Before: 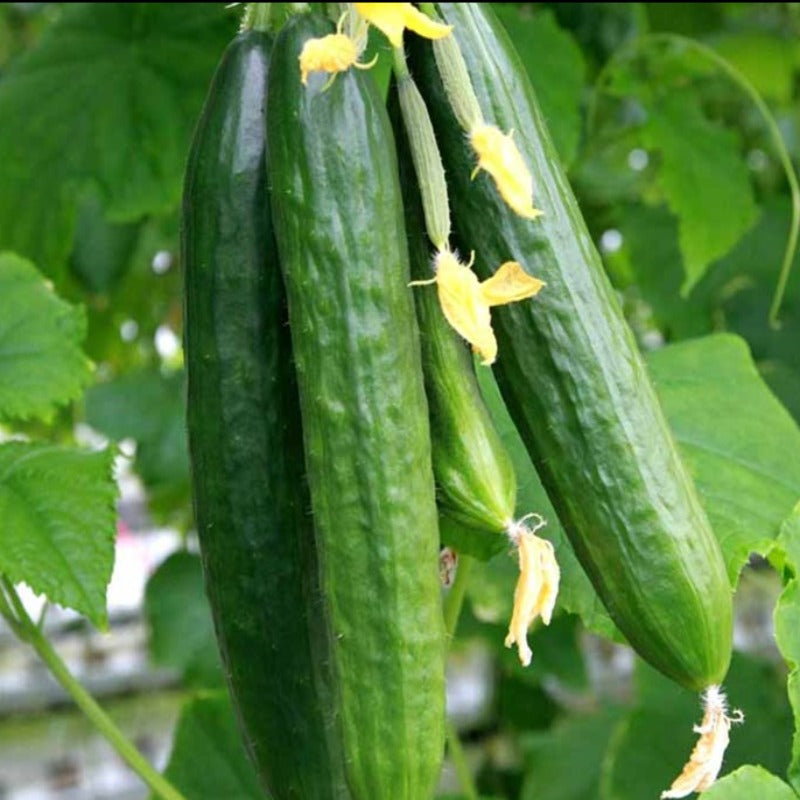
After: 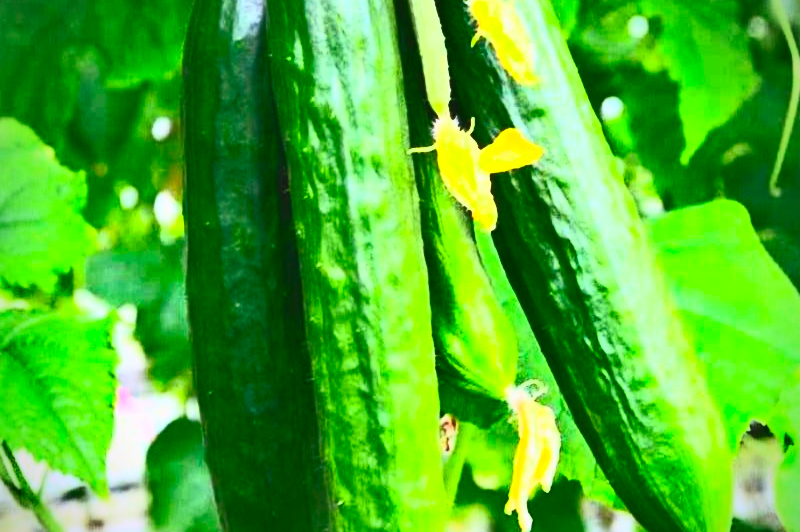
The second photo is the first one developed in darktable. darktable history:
crop: top 16.727%, bottom 16.727%
shadows and highlights: shadows 43.71, white point adjustment -1.46, soften with gaussian
vignetting: fall-off radius 60.92%
contrast brightness saturation: contrast 1, brightness 1, saturation 1
